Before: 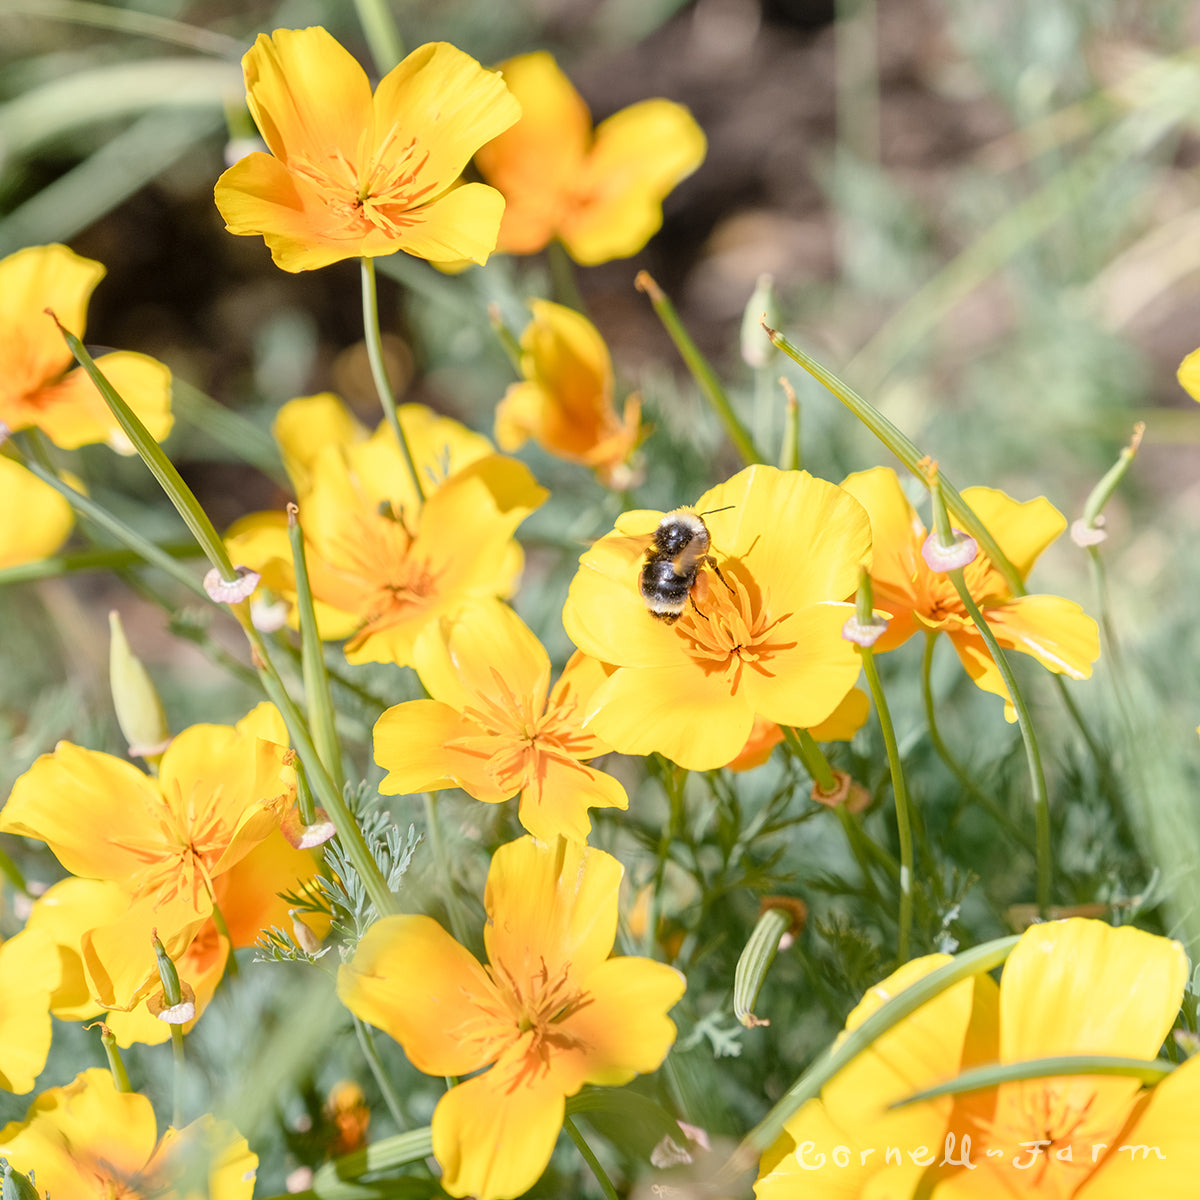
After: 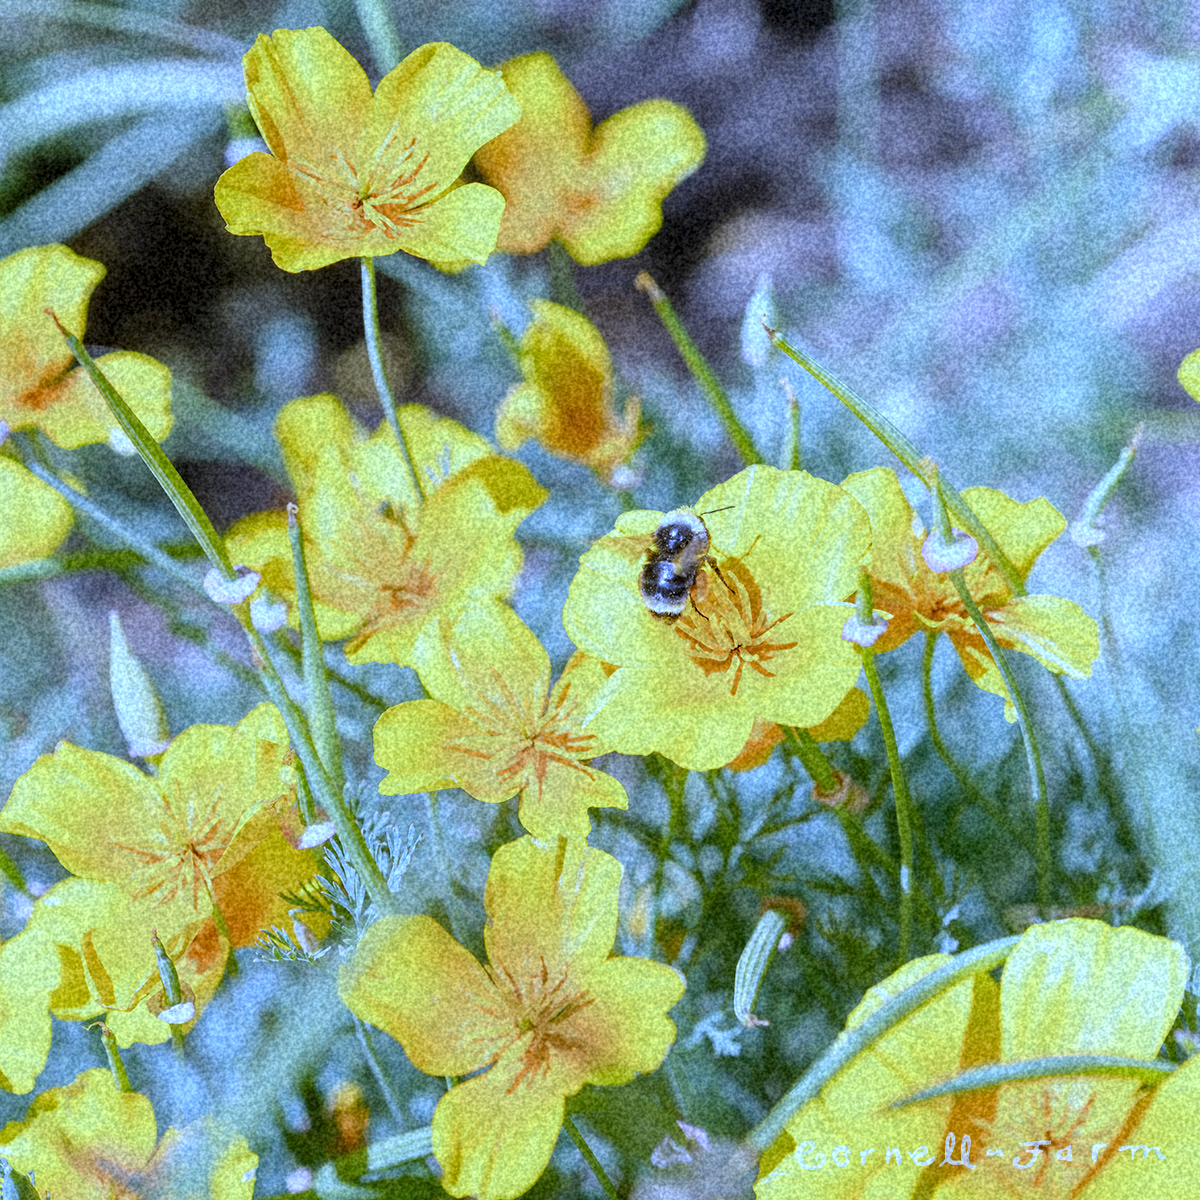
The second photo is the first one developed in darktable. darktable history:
white balance: red 0.766, blue 1.537
grain: coarseness 46.9 ISO, strength 50.21%, mid-tones bias 0%
